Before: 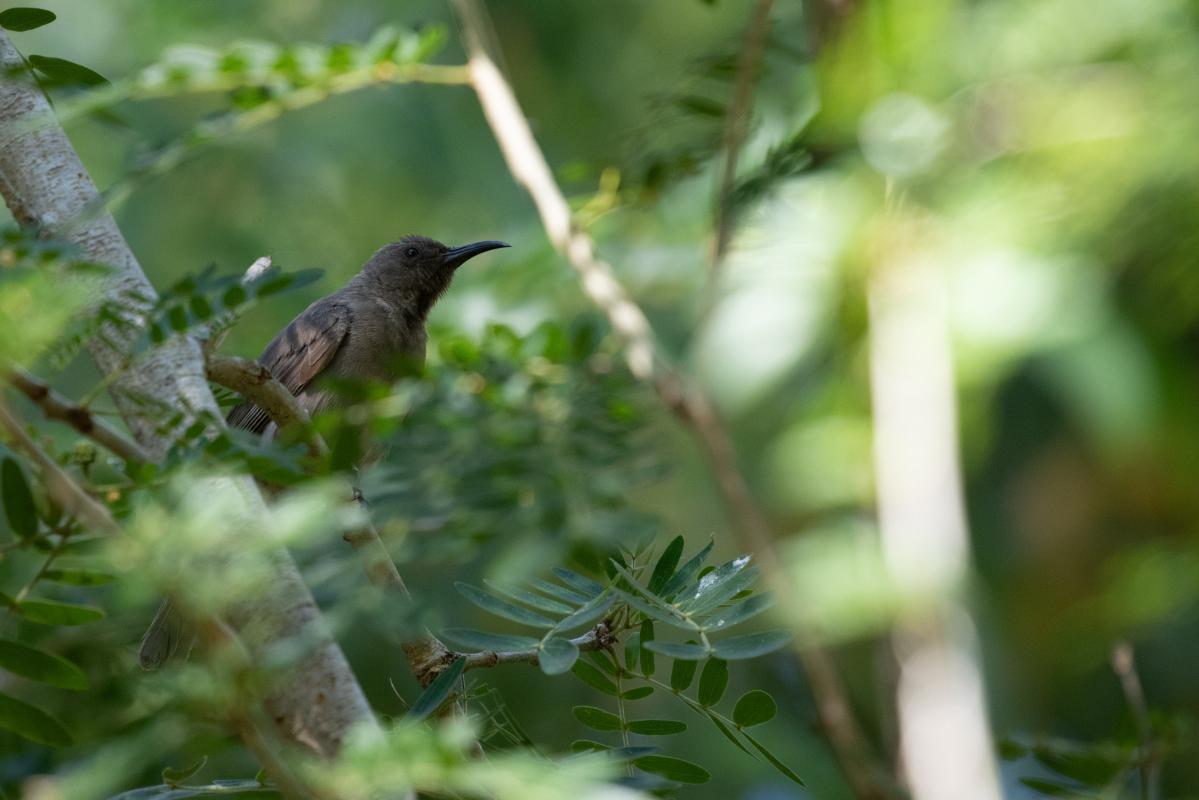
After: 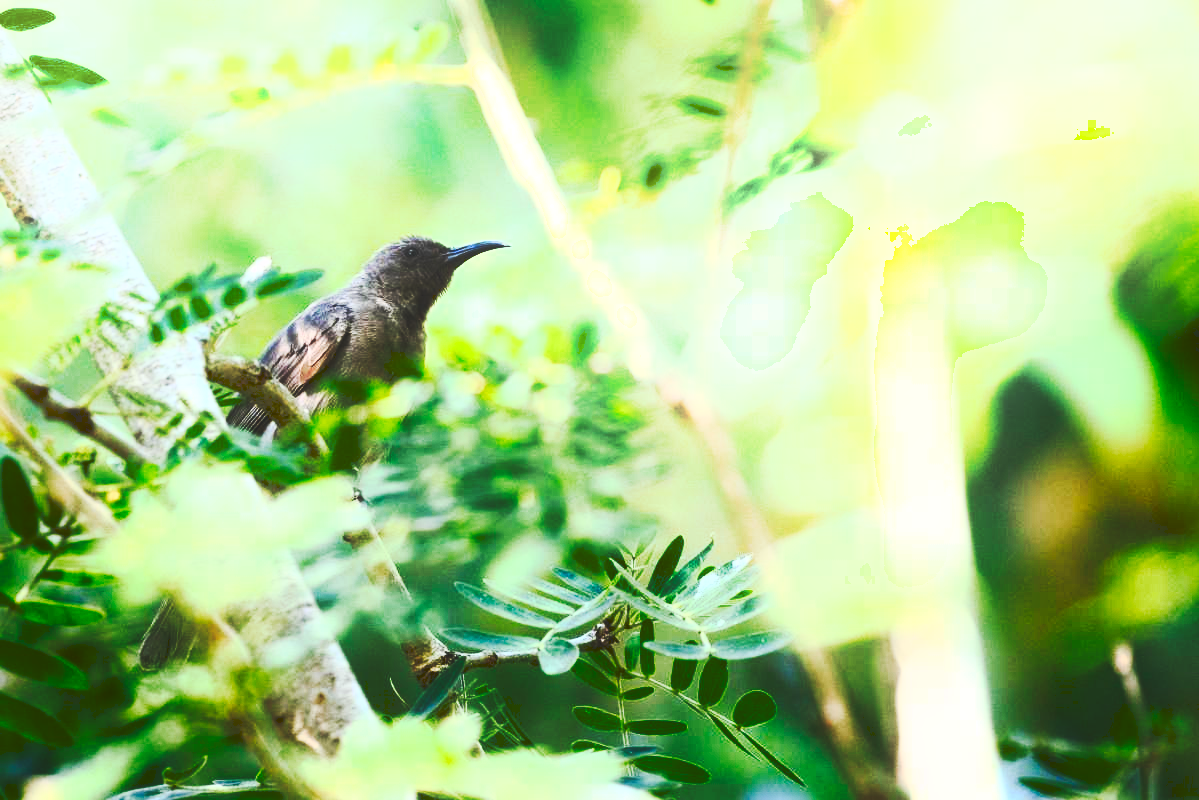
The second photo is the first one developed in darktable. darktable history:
contrast brightness saturation: contrast 0.83, brightness 0.59, saturation 0.59
exposure: exposure 0.6 EV, compensate highlight preservation false
tone curve: curves: ch0 [(0, 0) (0.003, 0.108) (0.011, 0.112) (0.025, 0.117) (0.044, 0.126) (0.069, 0.133) (0.1, 0.146) (0.136, 0.158) (0.177, 0.178) (0.224, 0.212) (0.277, 0.256) (0.335, 0.331) (0.399, 0.423) (0.468, 0.538) (0.543, 0.641) (0.623, 0.721) (0.709, 0.792) (0.801, 0.845) (0.898, 0.917) (1, 1)], preserve colors none
shadows and highlights: highlights 70.7, soften with gaussian
